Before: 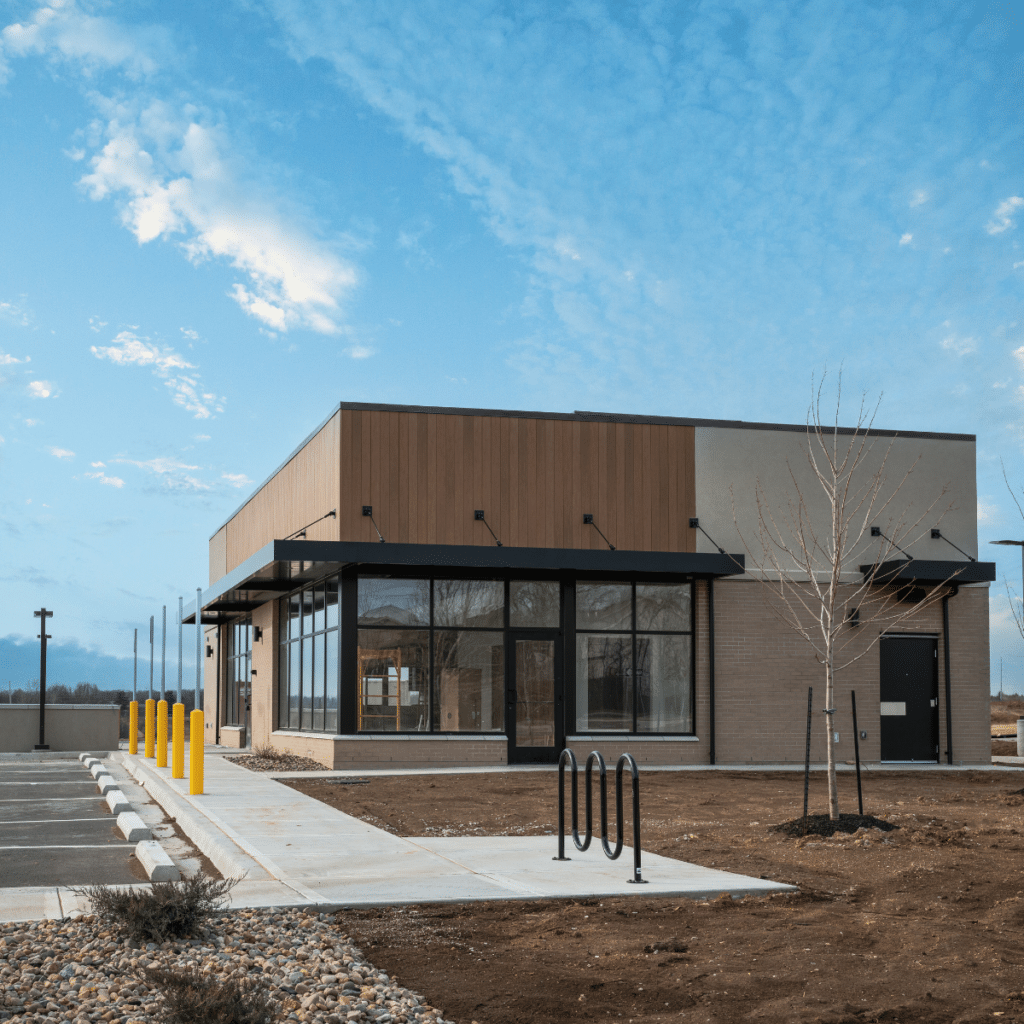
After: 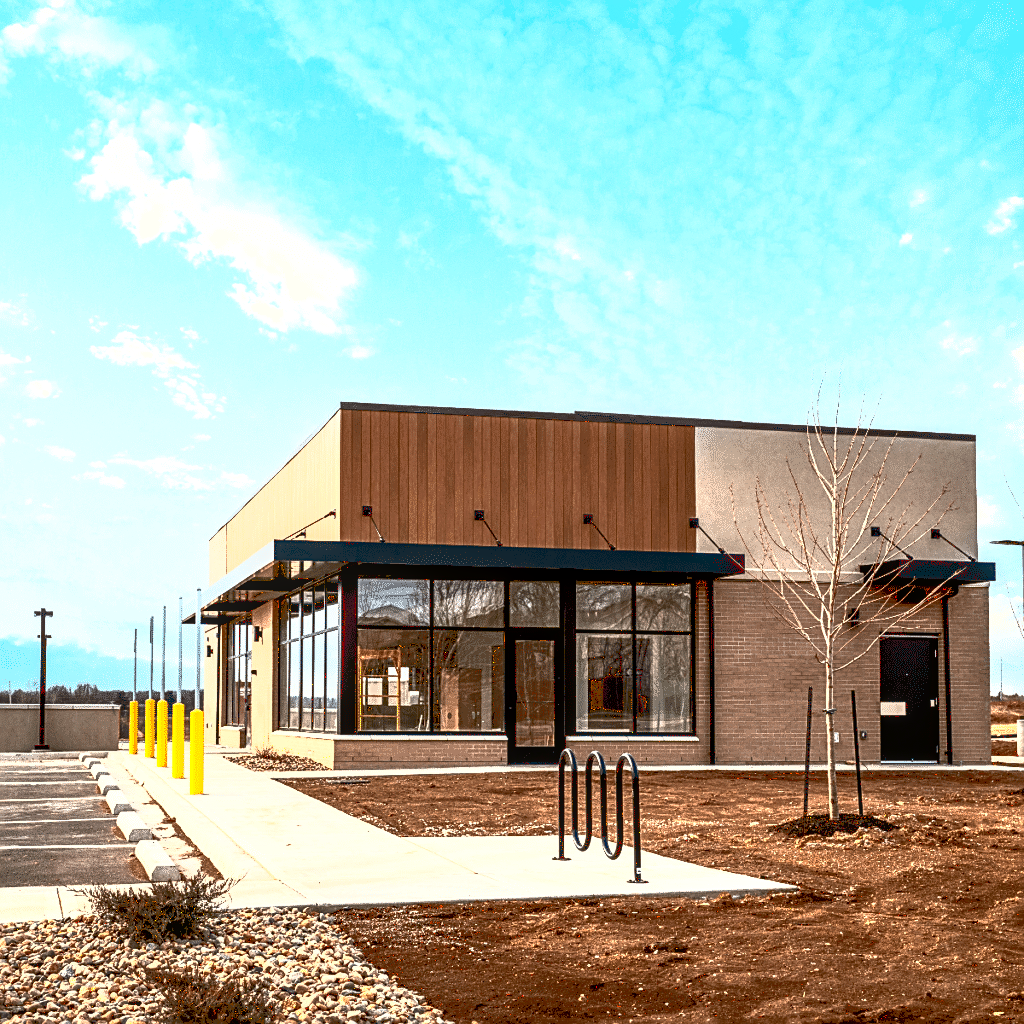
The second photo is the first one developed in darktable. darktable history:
contrast brightness saturation: contrast 0.21, brightness -0.11, saturation 0.21
sharpen: amount 0.6
tone curve: curves: ch0 [(0, 0.081) (0.483, 0.453) (0.881, 0.992)]
local contrast: on, module defaults
white balance: red 1.127, blue 0.943
exposure: black level correction 0.011, exposure 1.088 EV, compensate exposure bias true, compensate highlight preservation false
